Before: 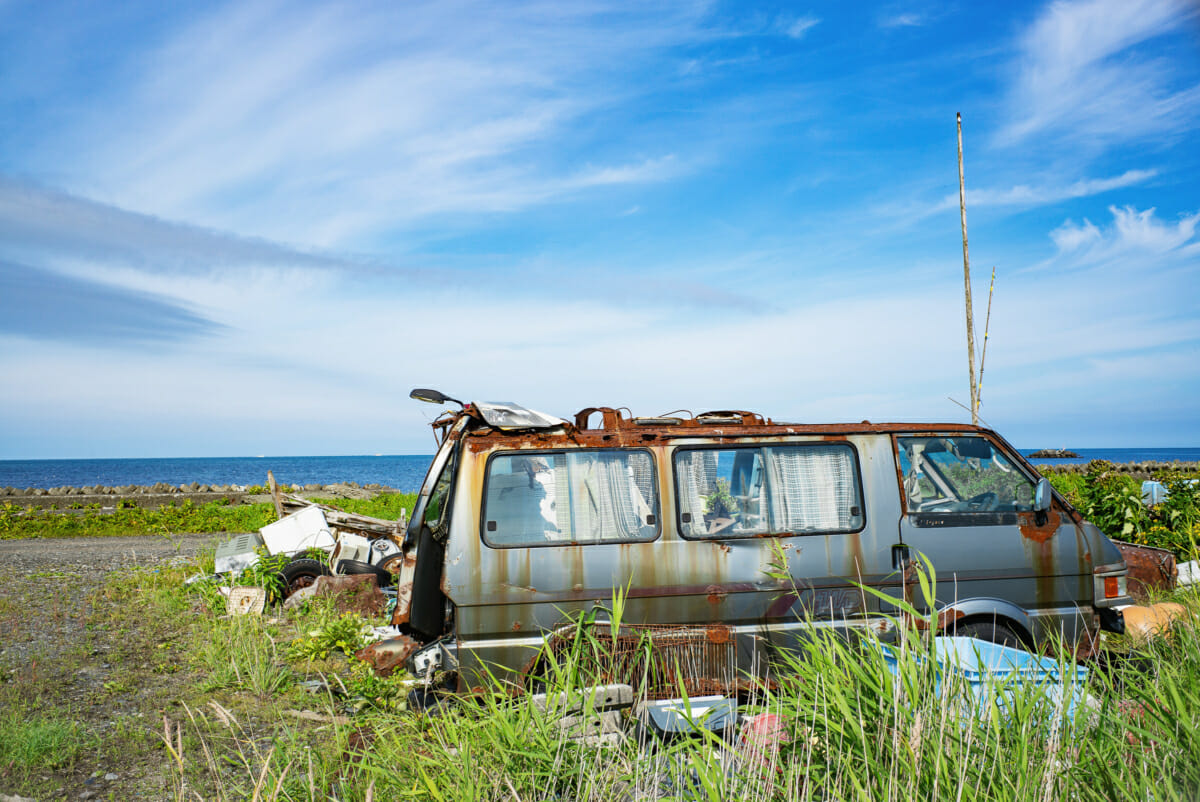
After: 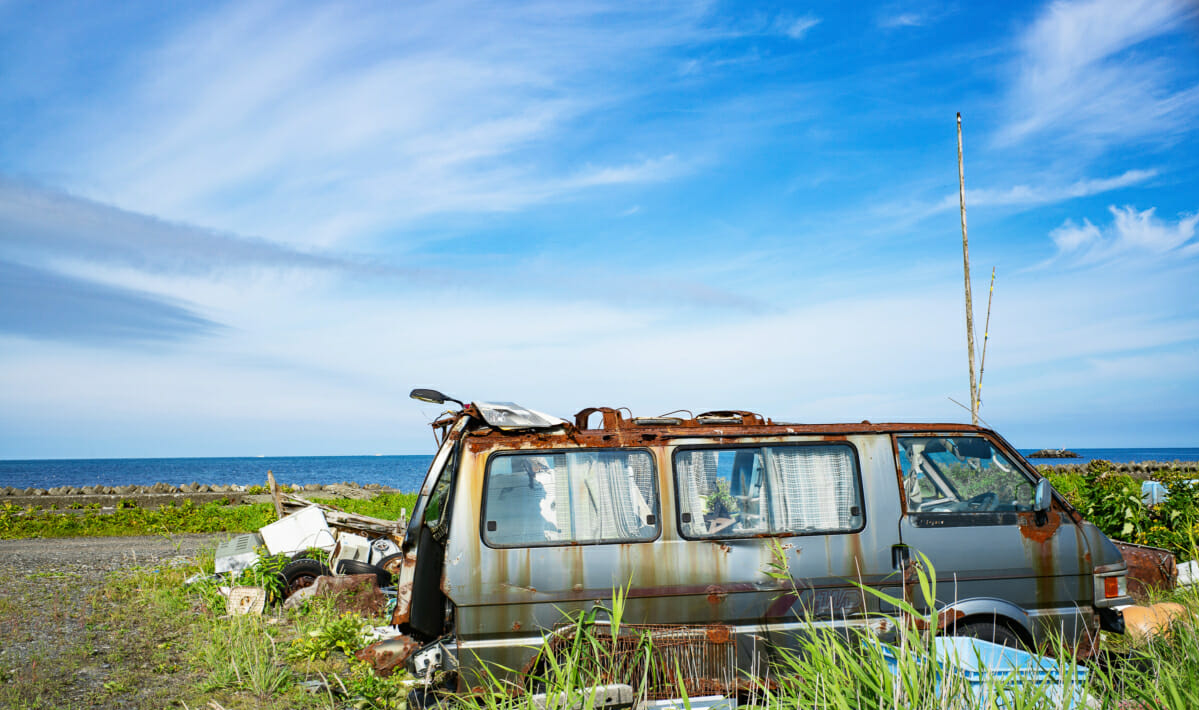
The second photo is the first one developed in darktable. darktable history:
contrast brightness saturation: contrast 0.084, saturation 0.021
crop and rotate: top 0%, bottom 11.392%
